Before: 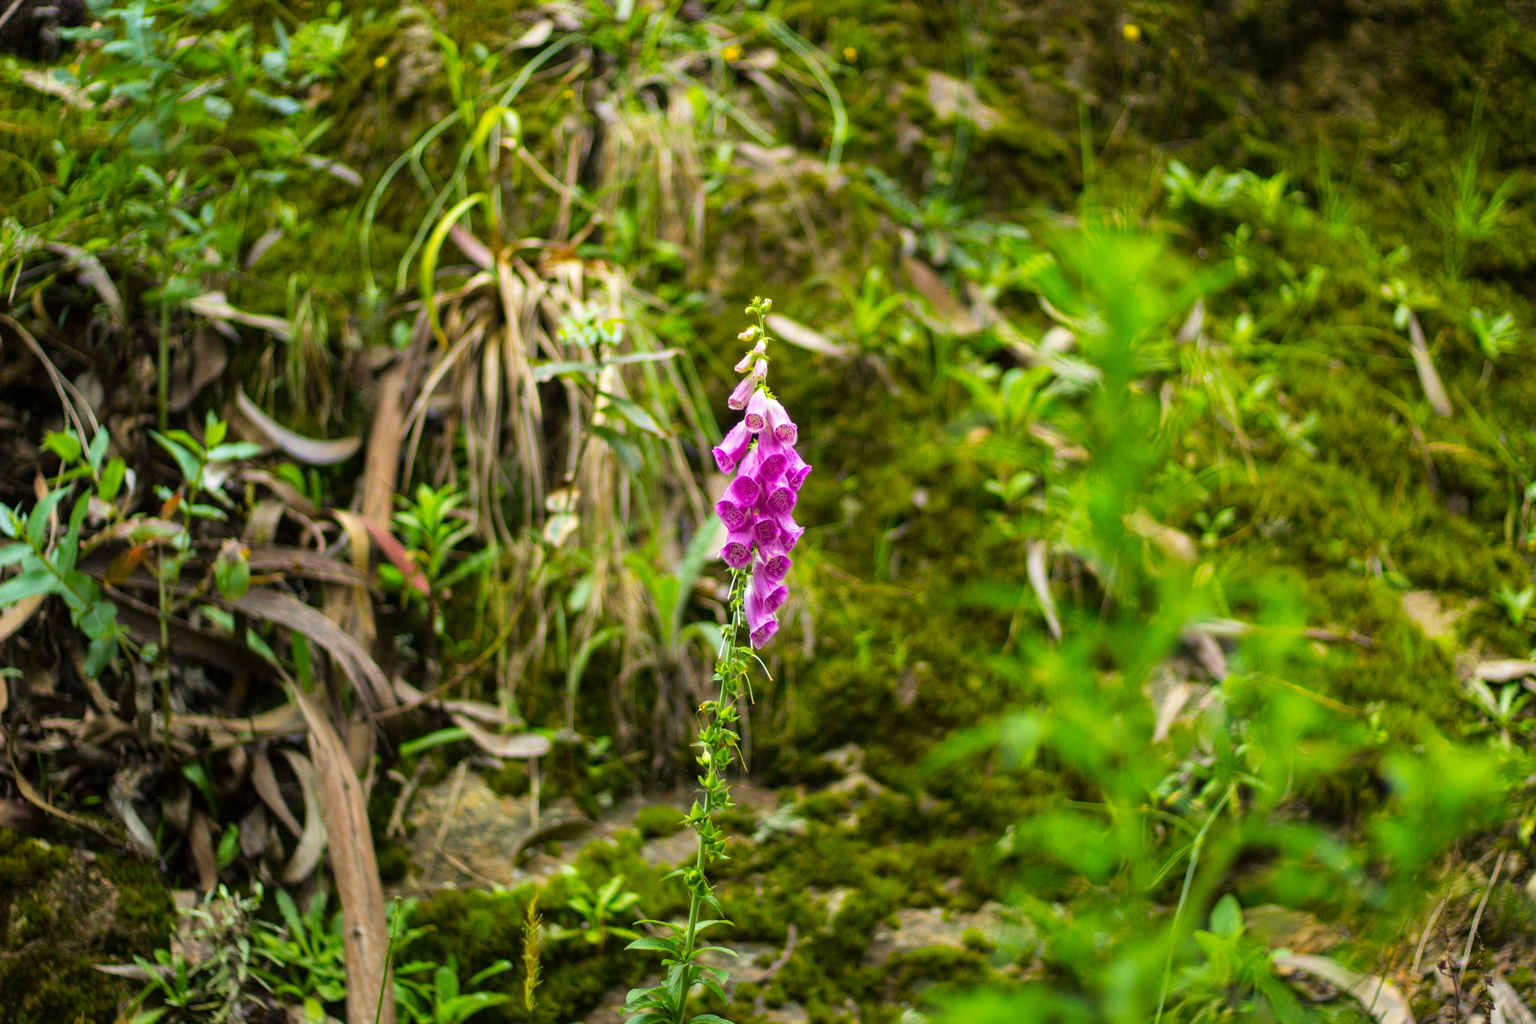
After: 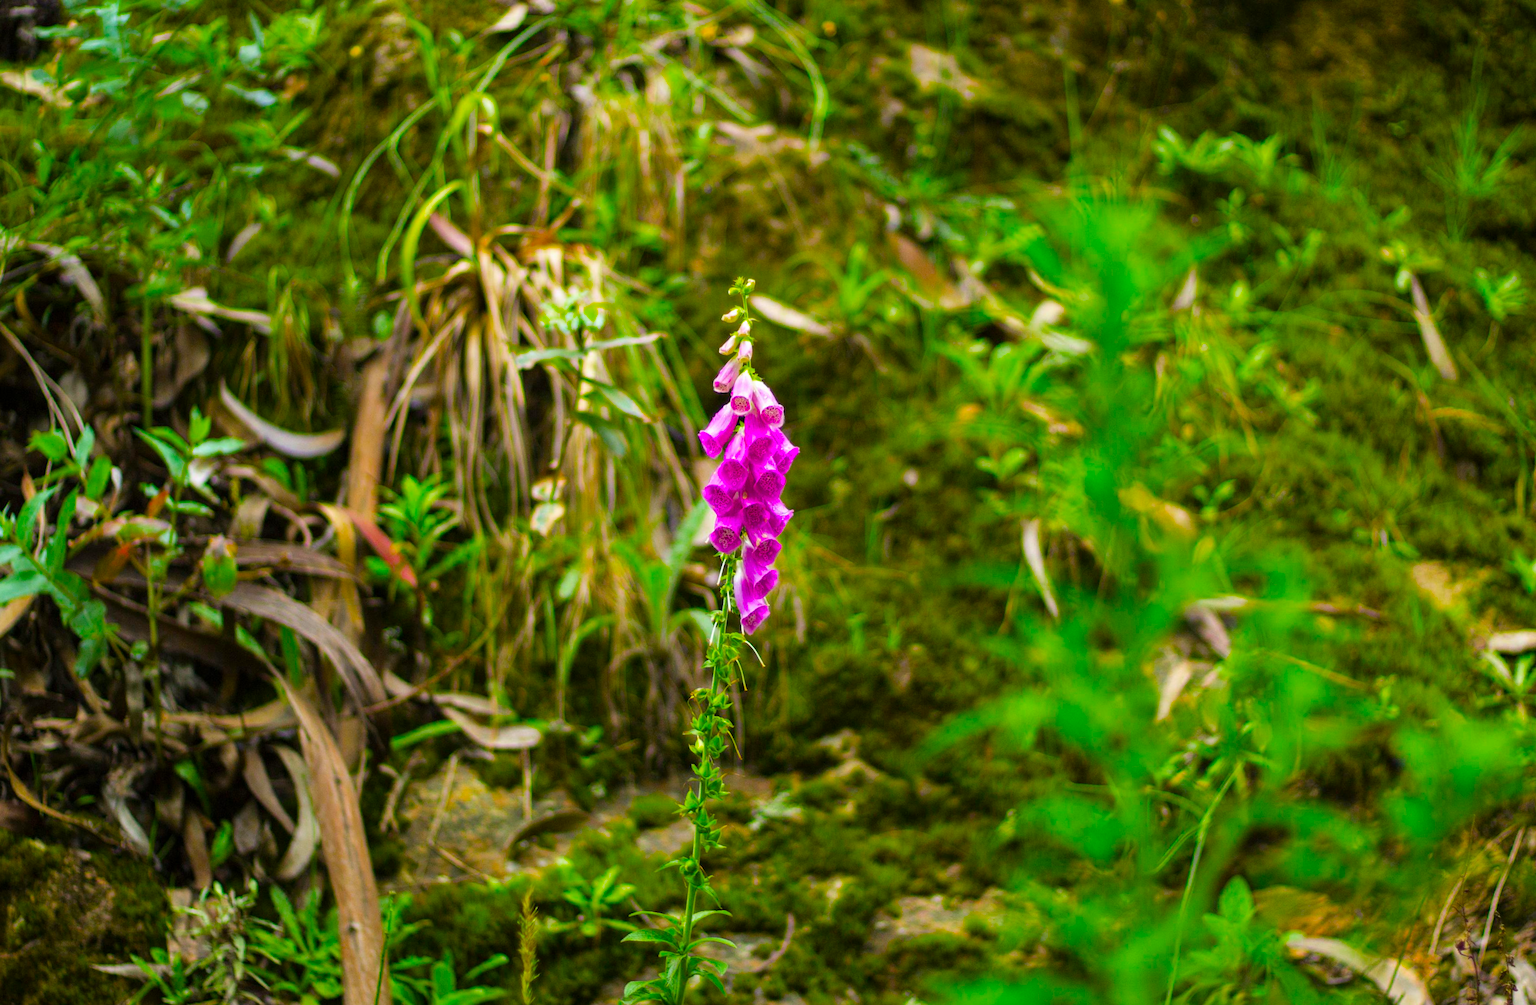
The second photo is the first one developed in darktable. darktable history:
color balance rgb: linear chroma grading › global chroma 6.48%, perceptual saturation grading › global saturation 12.96%, global vibrance 6.02%
rotate and perspective: rotation -1.32°, lens shift (horizontal) -0.031, crop left 0.015, crop right 0.985, crop top 0.047, crop bottom 0.982
vibrance: vibrance 100%
